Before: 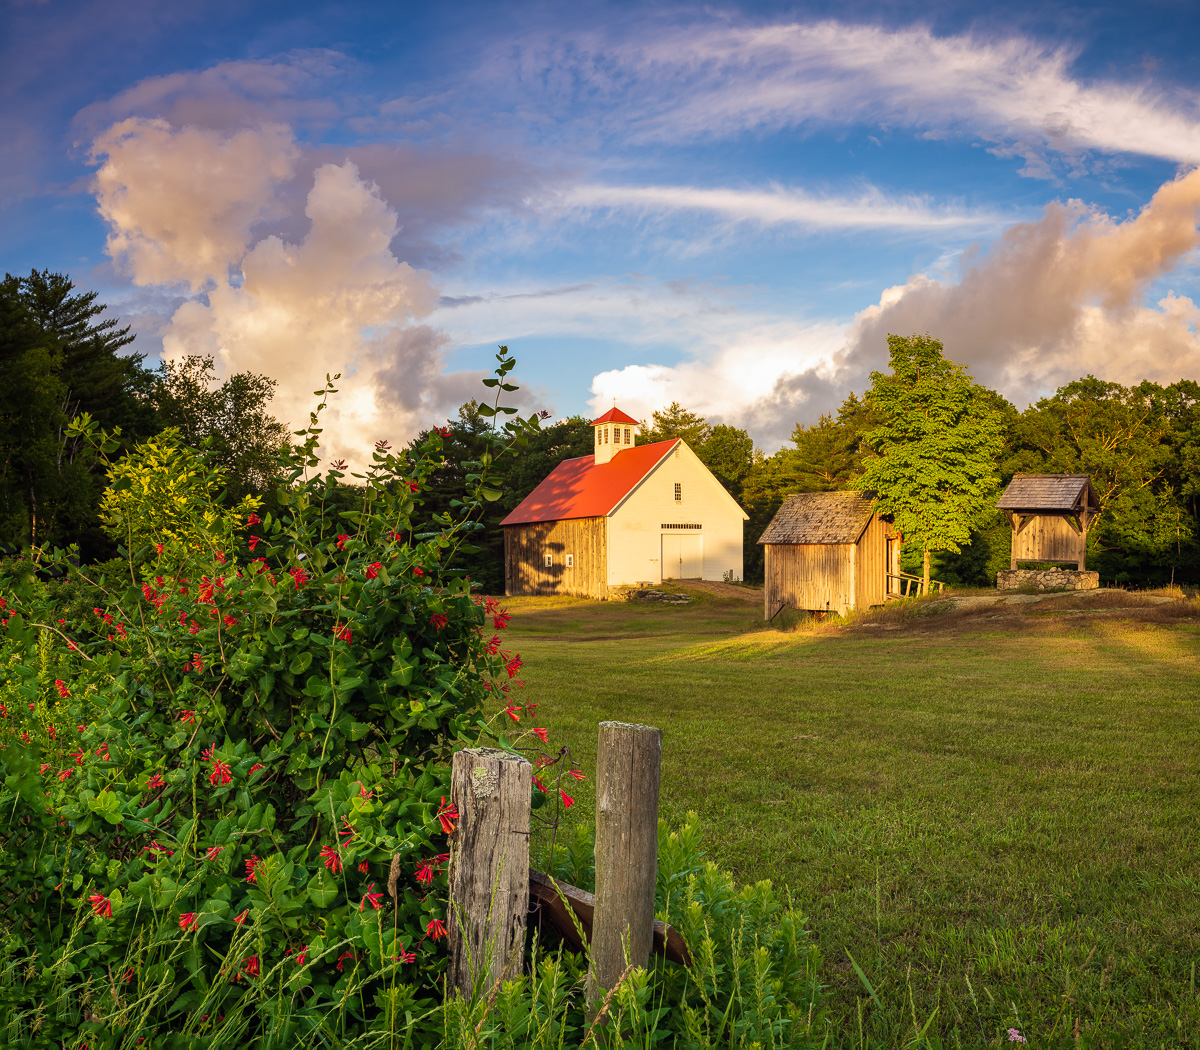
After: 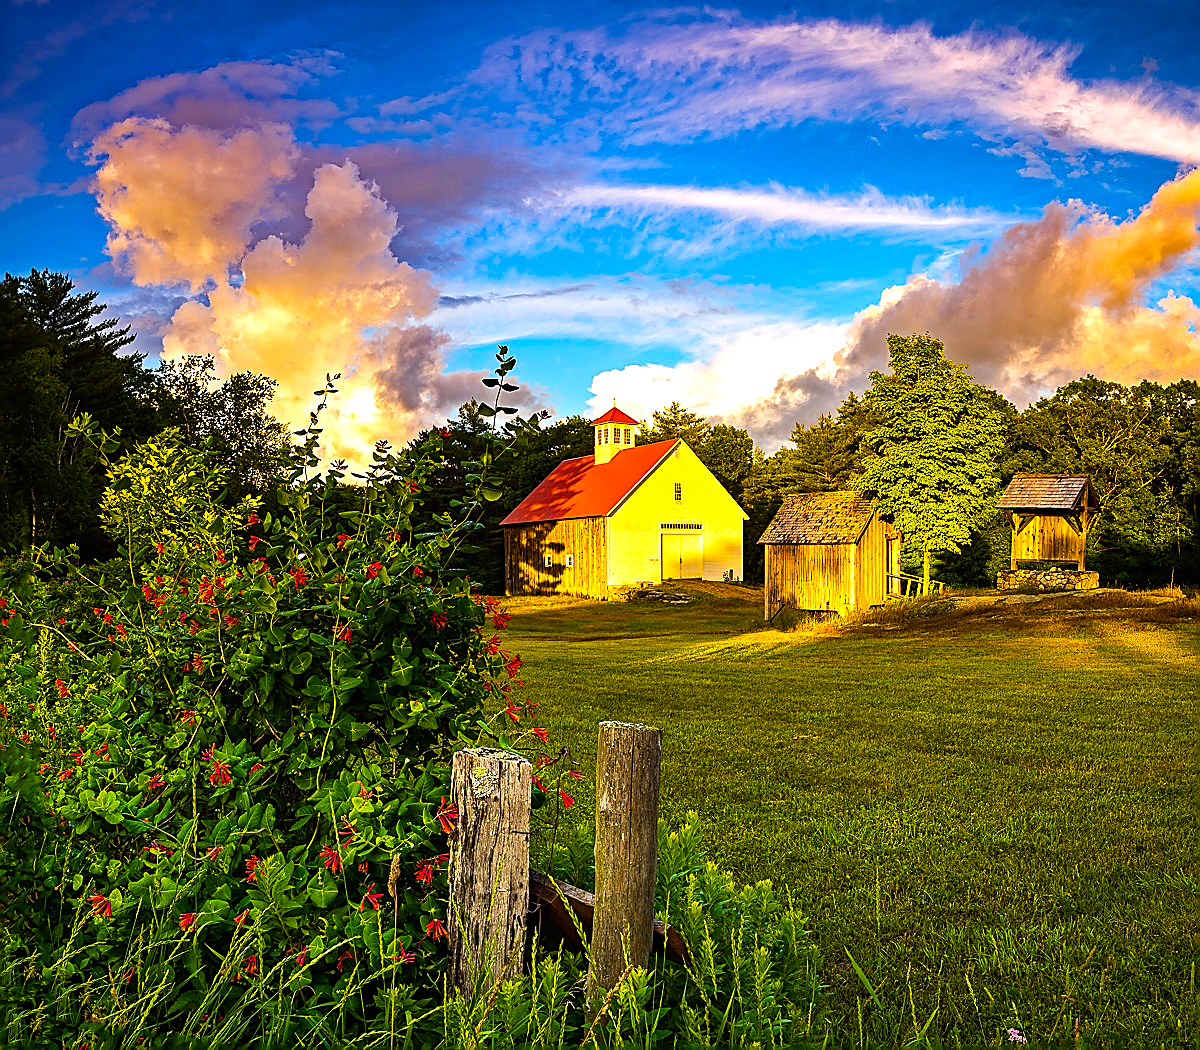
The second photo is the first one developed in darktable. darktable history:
color balance rgb: linear chroma grading › global chroma 15%, perceptual saturation grading › global saturation 30%
sharpen: radius 1.4, amount 1.25, threshold 0.7
tone equalizer: -8 EV -0.75 EV, -7 EV -0.7 EV, -6 EV -0.6 EV, -5 EV -0.4 EV, -3 EV 0.4 EV, -2 EV 0.6 EV, -1 EV 0.7 EV, +0 EV 0.75 EV, edges refinement/feathering 500, mask exposure compensation -1.57 EV, preserve details no
haze removal: strength 0.5, distance 0.43, compatibility mode true, adaptive false
